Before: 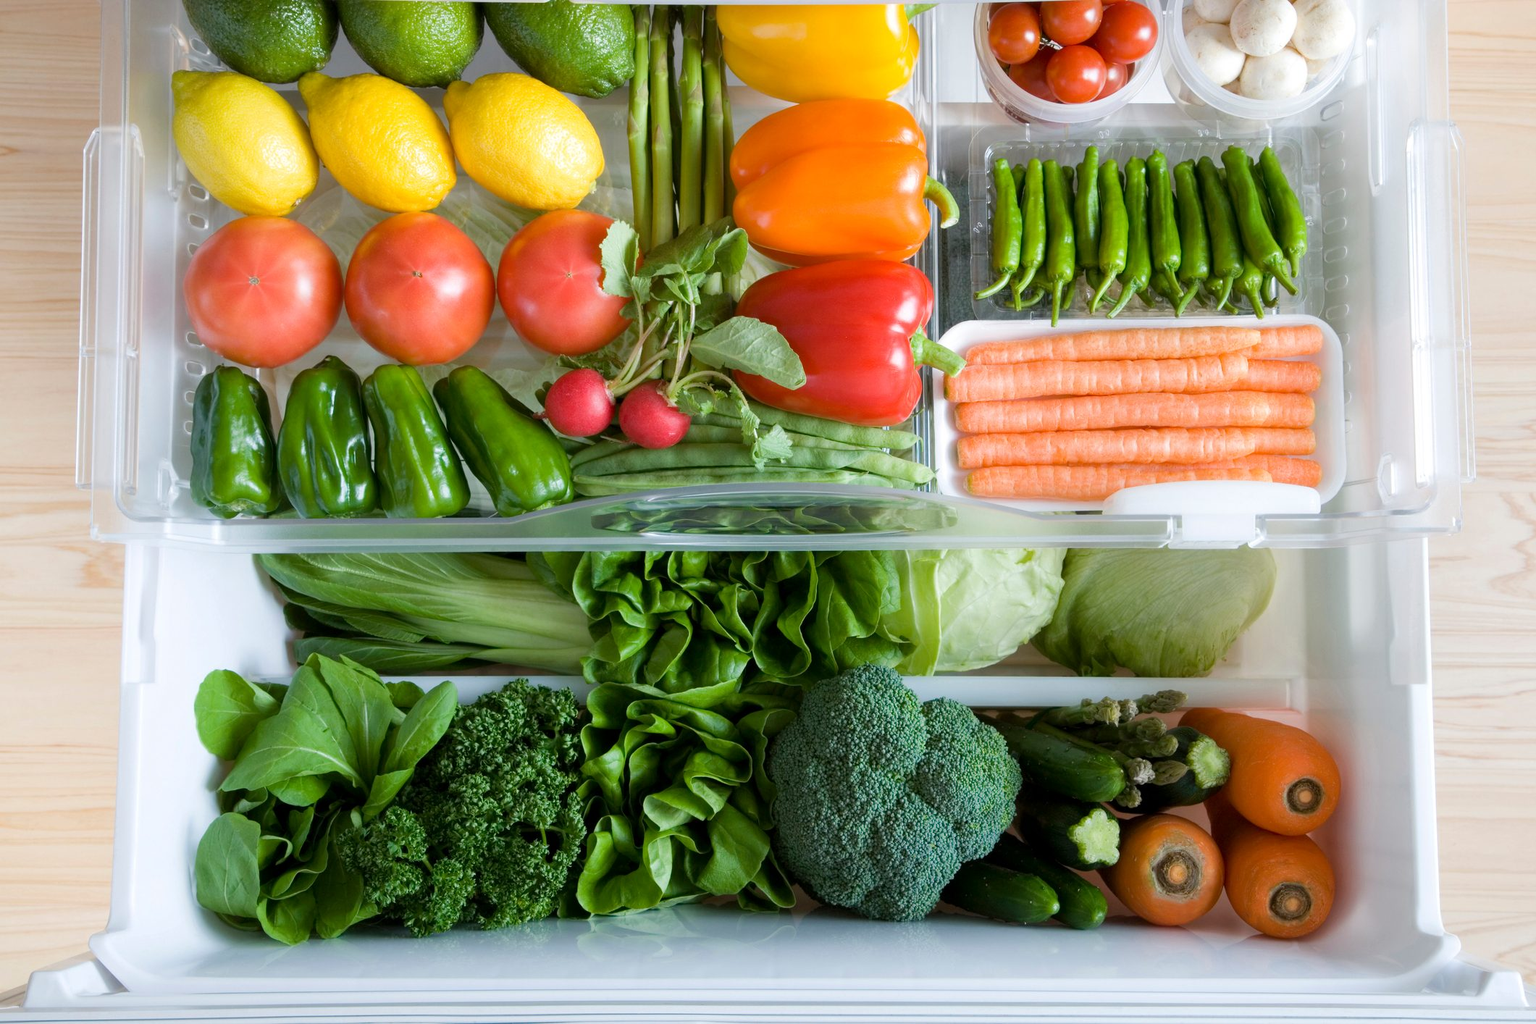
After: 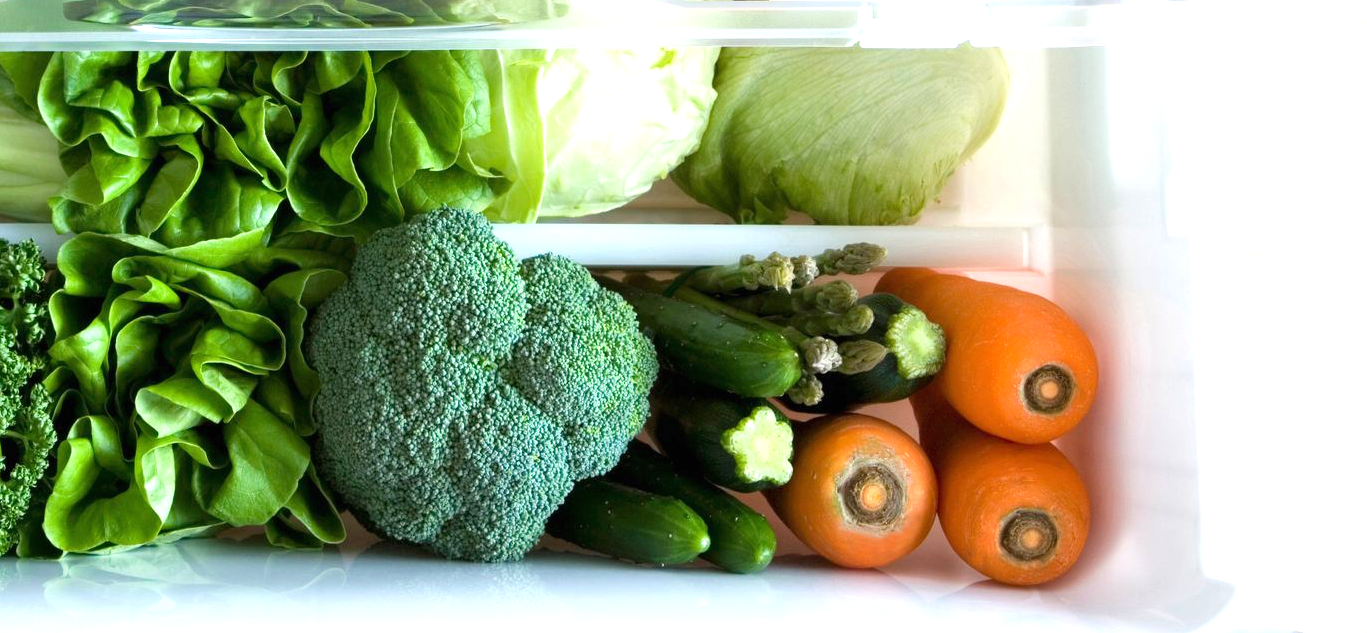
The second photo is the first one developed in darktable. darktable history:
crop and rotate: left 35.509%, top 50.238%, bottom 4.934%
exposure: black level correction 0, exposure 1 EV, compensate highlight preservation false
